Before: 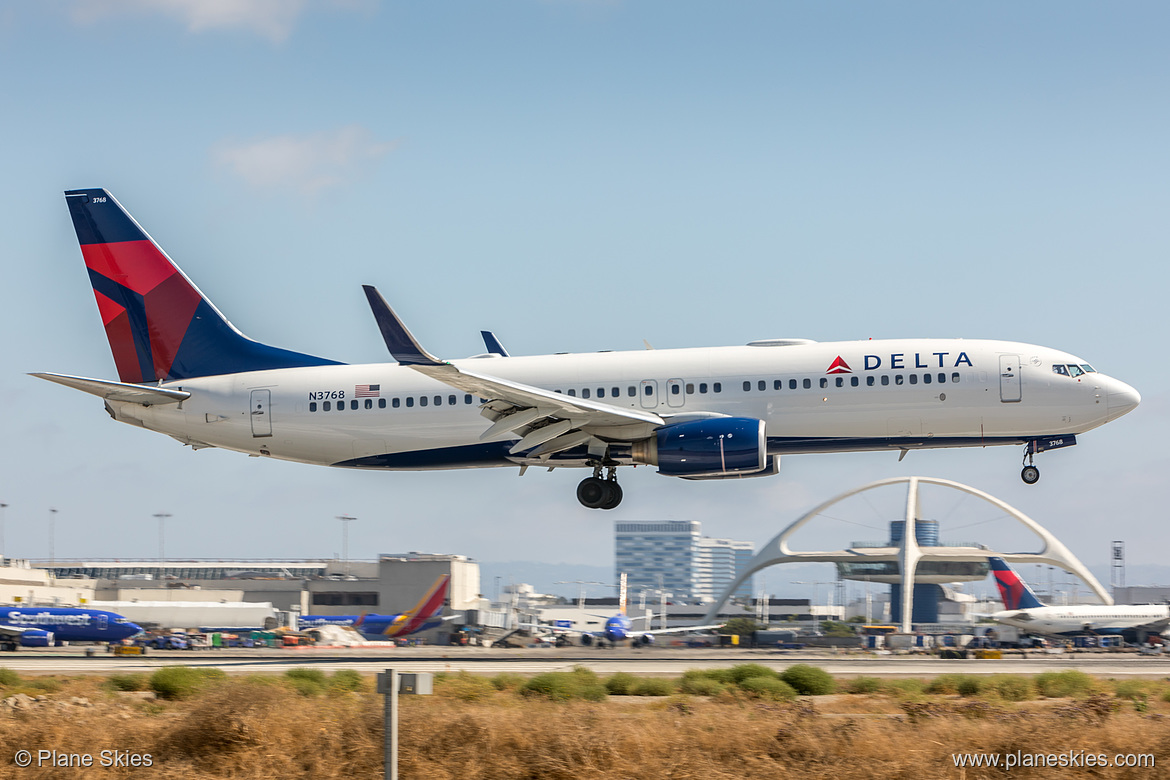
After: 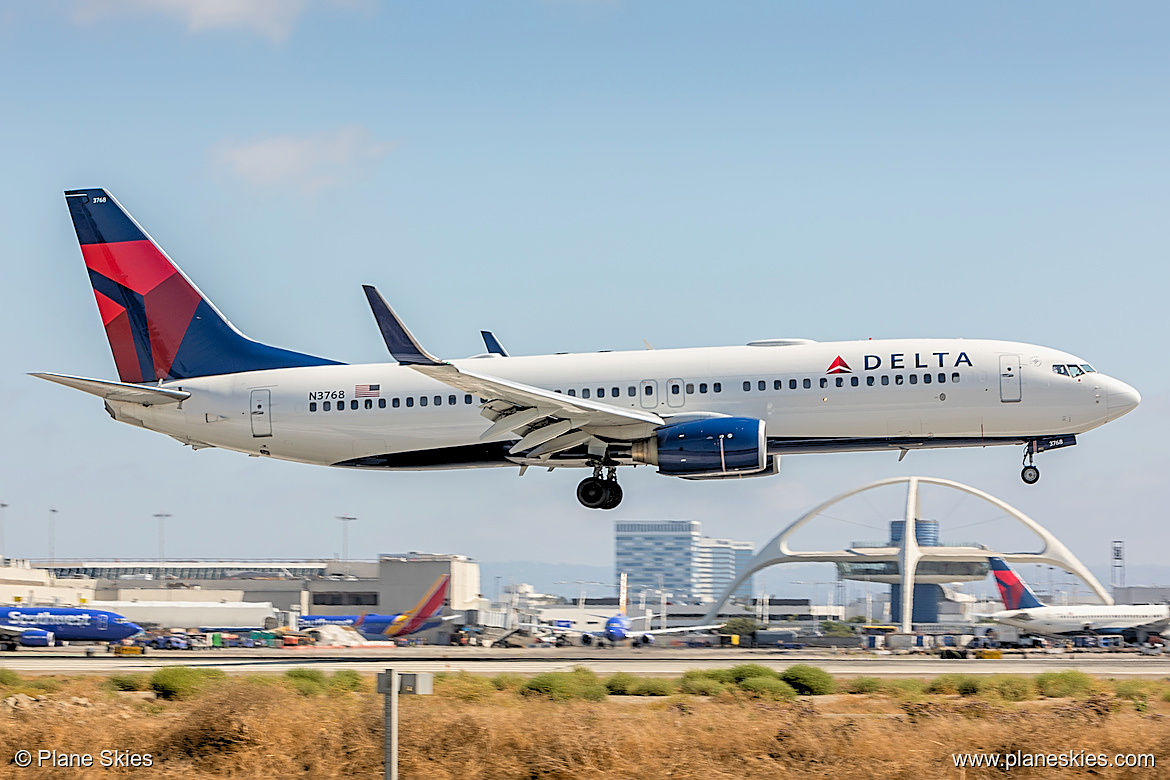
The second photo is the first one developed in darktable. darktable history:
sharpen: on, module defaults
rgb levels: preserve colors sum RGB, levels [[0.038, 0.433, 0.934], [0, 0.5, 1], [0, 0.5, 1]]
exposure: exposure 0.2 EV, compensate highlight preservation false
